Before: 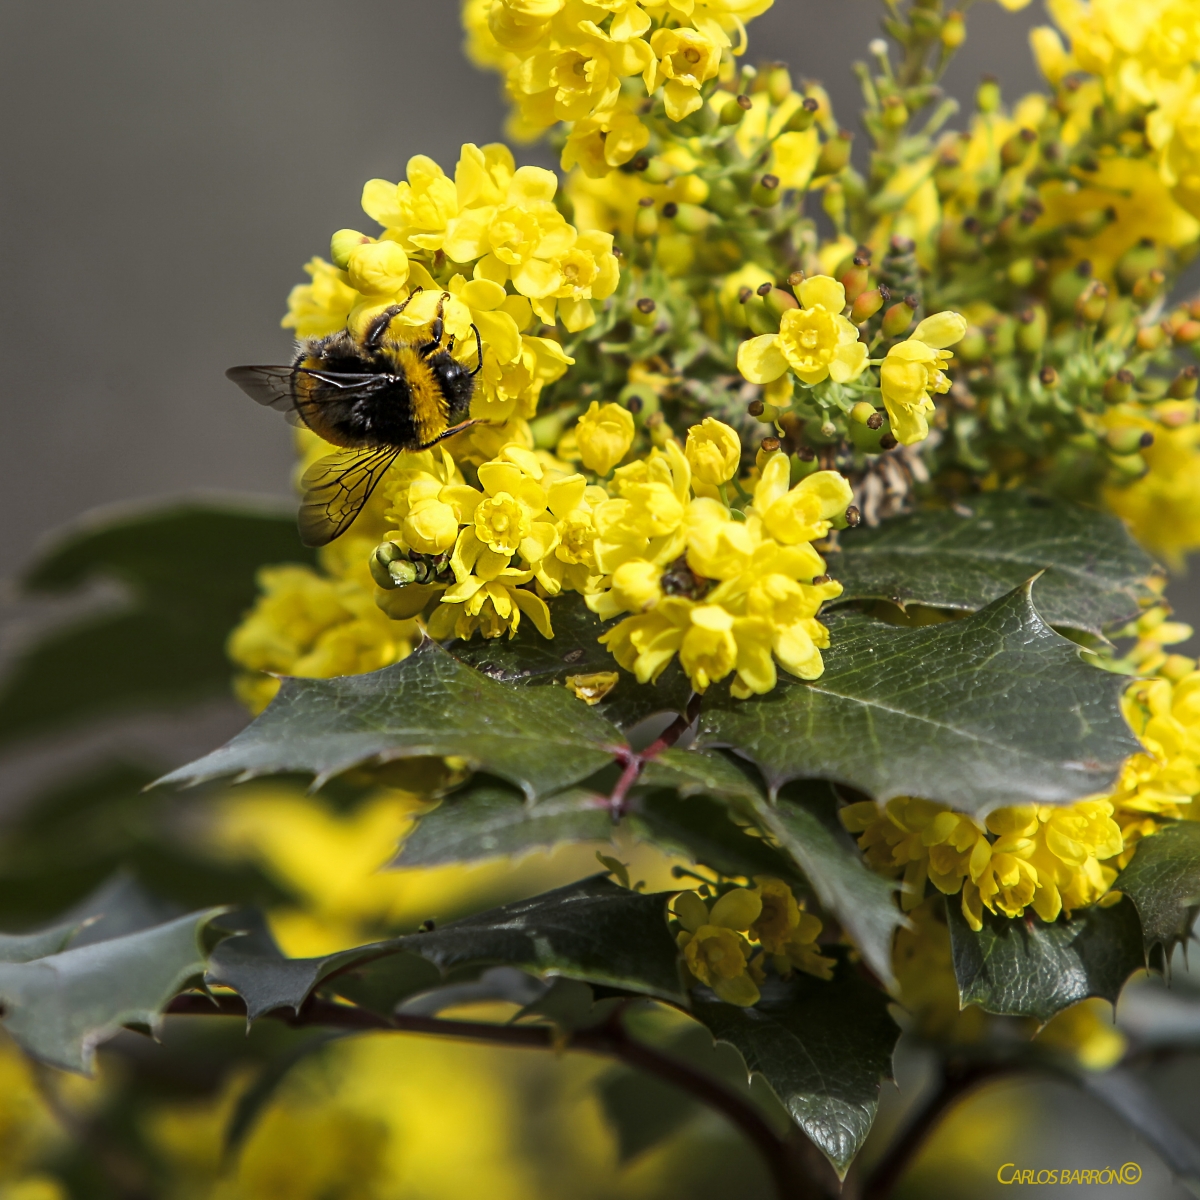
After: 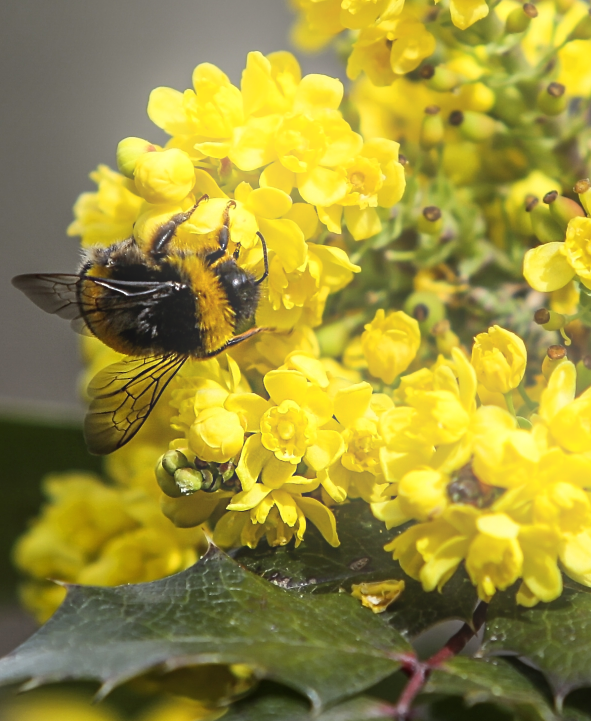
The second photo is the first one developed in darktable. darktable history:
crop: left 17.835%, top 7.675%, right 32.881%, bottom 32.213%
bloom: size 16%, threshold 98%, strength 20%
